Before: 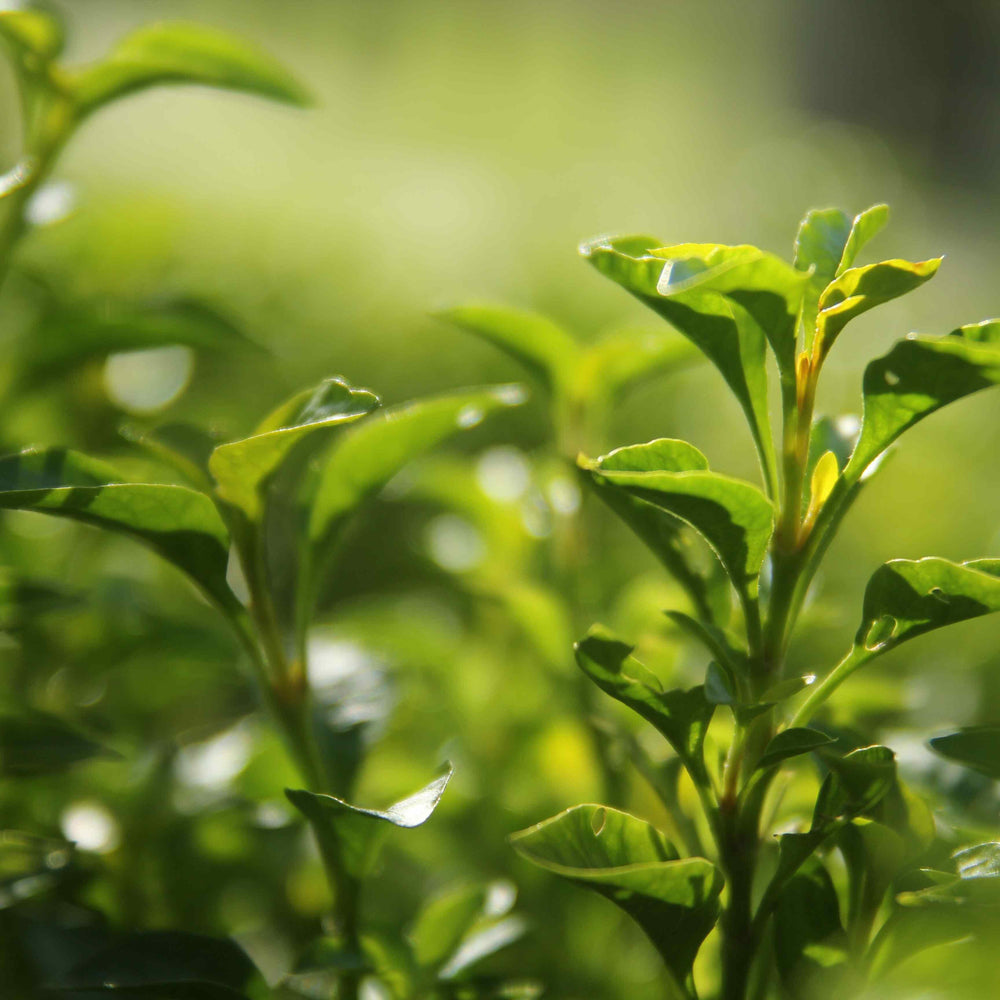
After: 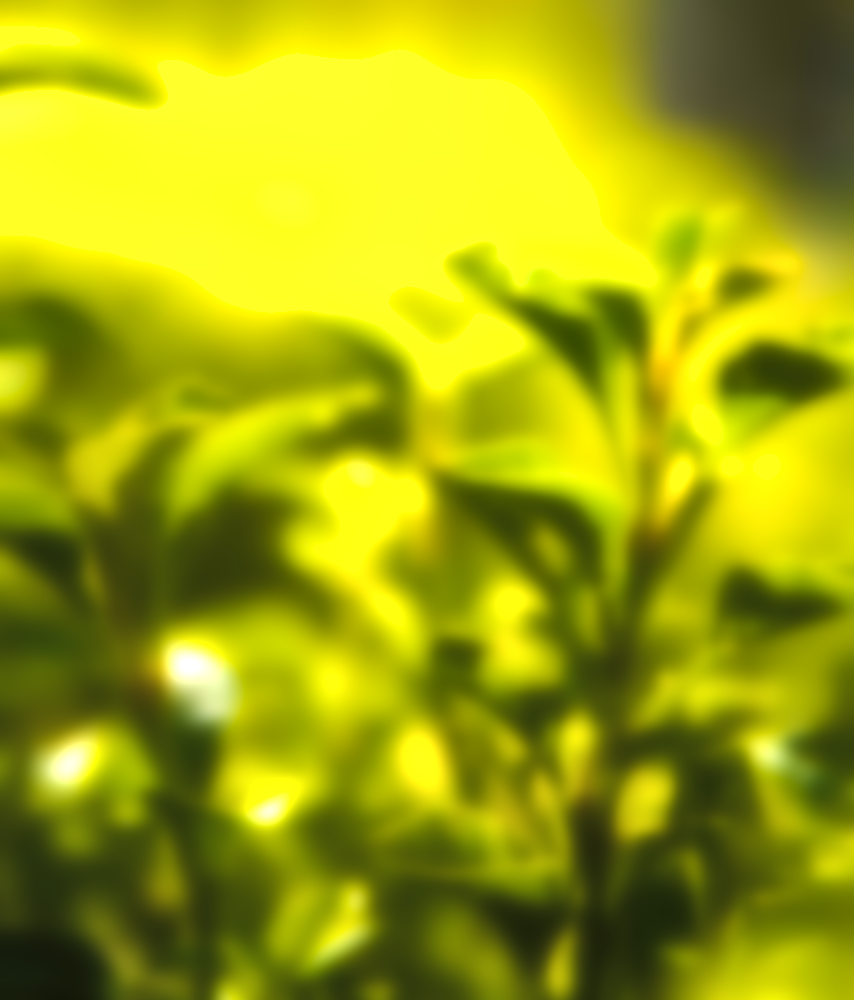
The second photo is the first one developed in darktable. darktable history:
color balance rgb: linear chroma grading › highlights 100%, linear chroma grading › global chroma 23.41%, perceptual saturation grading › global saturation 35.38%, hue shift -10.68°, perceptual brilliance grading › highlights 47.25%, perceptual brilliance grading › mid-tones 22.2%, perceptual brilliance grading › shadows -5.93%
shadows and highlights: shadows 37.27, highlights -28.18, soften with gaussian
color zones: curves: ch0 [(0, 0.5) (0.125, 0.4) (0.25, 0.5) (0.375, 0.4) (0.5, 0.4) (0.625, 0.35) (0.75, 0.35) (0.875, 0.5)]; ch1 [(0, 0.35) (0.125, 0.45) (0.25, 0.35) (0.375, 0.35) (0.5, 0.35) (0.625, 0.35) (0.75, 0.45) (0.875, 0.35)]; ch2 [(0, 0.6) (0.125, 0.5) (0.25, 0.5) (0.375, 0.6) (0.5, 0.6) (0.625, 0.5) (0.75, 0.5) (0.875, 0.5)]
lowpass: on, module defaults
sharpen: on, module defaults
crop and rotate: left 14.584%
